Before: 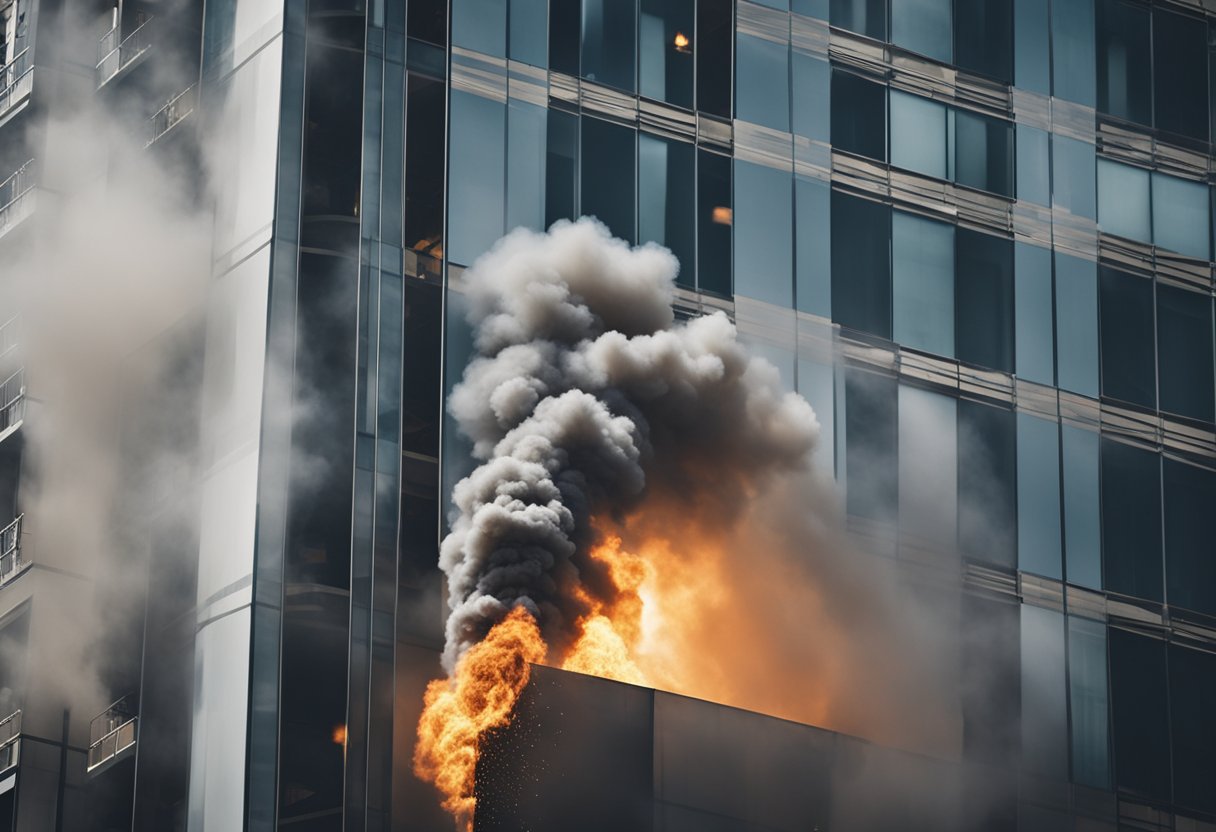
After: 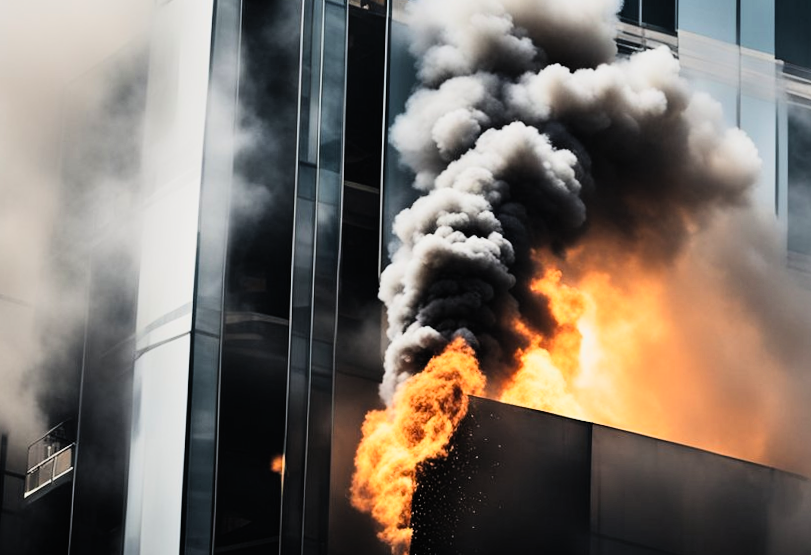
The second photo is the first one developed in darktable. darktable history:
filmic rgb: black relative exposure -5 EV, white relative exposure 3.5 EV, hardness 3.19, contrast 1.4, highlights saturation mix -30%
crop and rotate: angle -0.82°, left 3.85%, top 31.828%, right 27.992%
tone equalizer: on, module defaults
contrast brightness saturation: contrast 0.2, brightness 0.16, saturation 0.22
